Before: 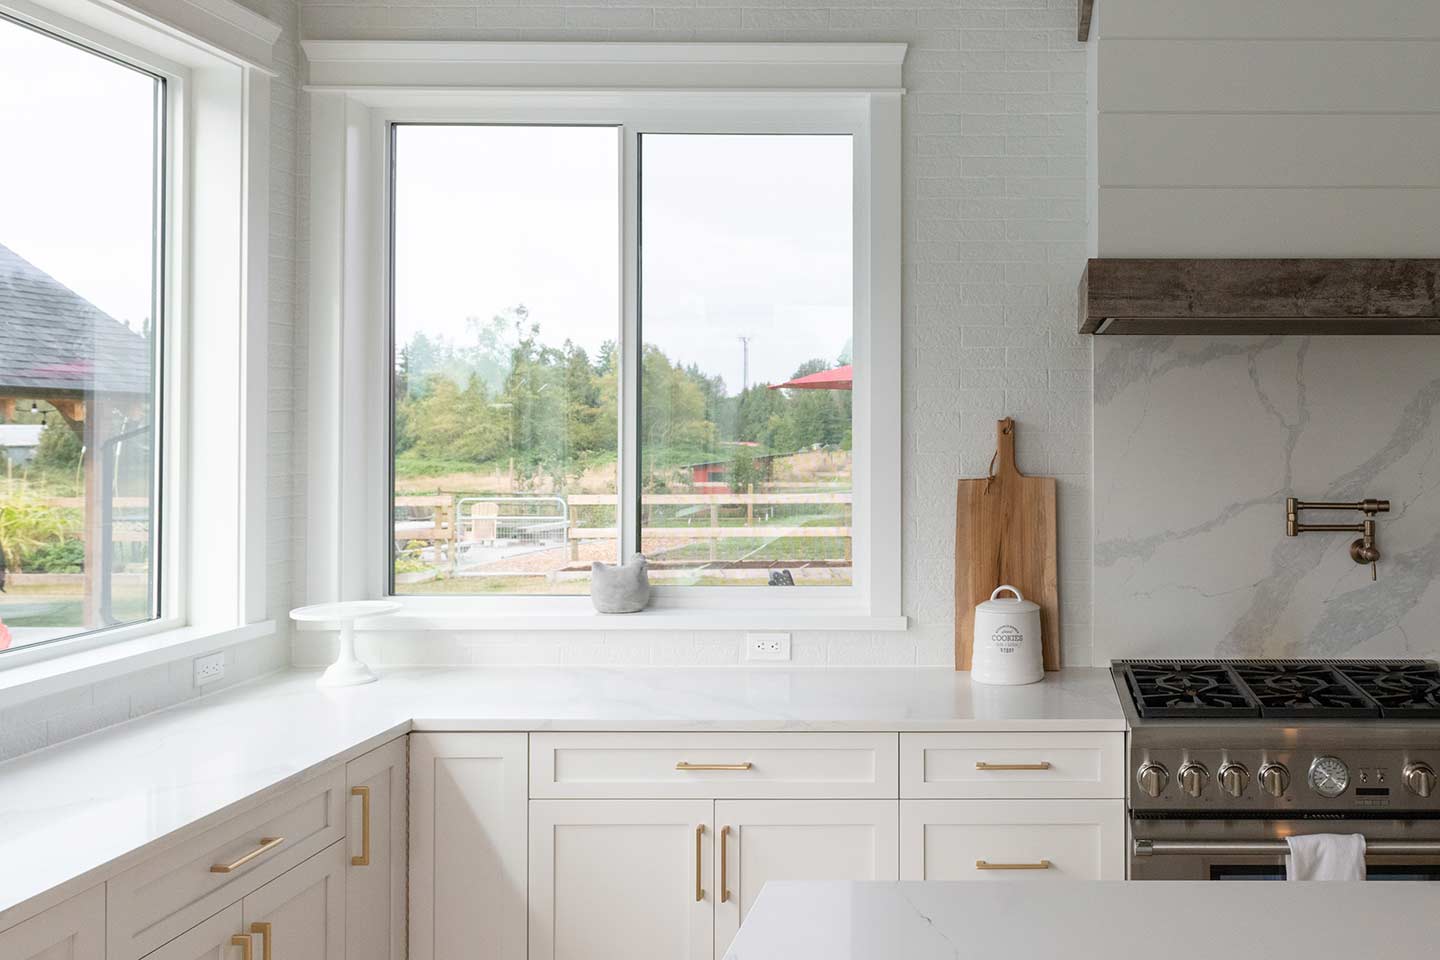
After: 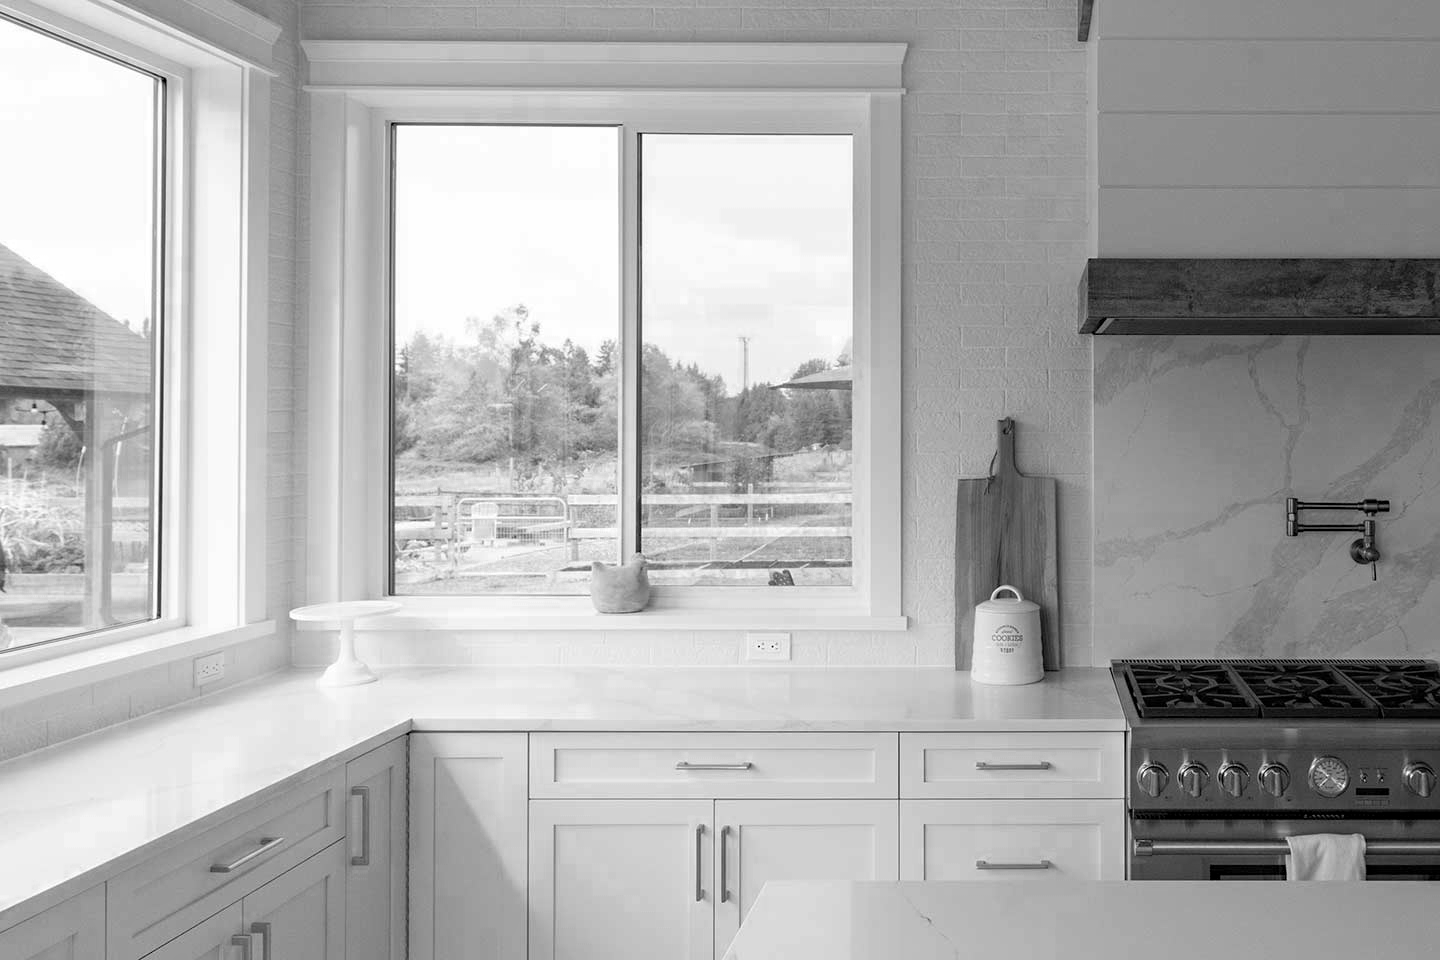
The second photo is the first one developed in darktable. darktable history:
color zones: curves: ch0 [(0.002, 0.593) (0.143, 0.417) (0.285, 0.541) (0.455, 0.289) (0.608, 0.327) (0.727, 0.283) (0.869, 0.571) (1, 0.603)]; ch1 [(0, 0) (0.143, 0) (0.286, 0) (0.429, 0) (0.571, 0) (0.714, 0) (0.857, 0)]
haze removal: compatibility mode true, adaptive false
